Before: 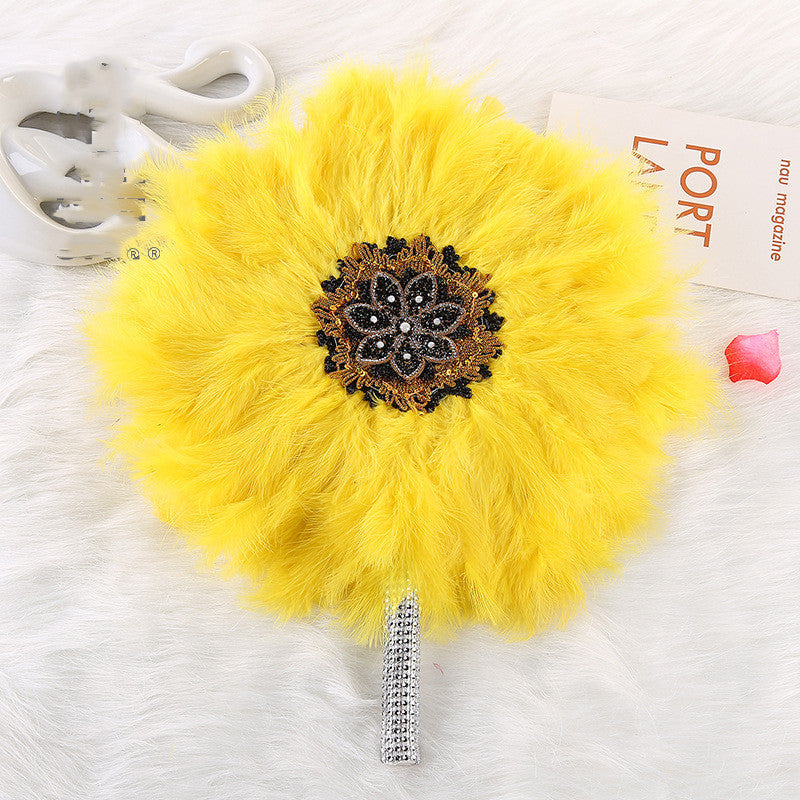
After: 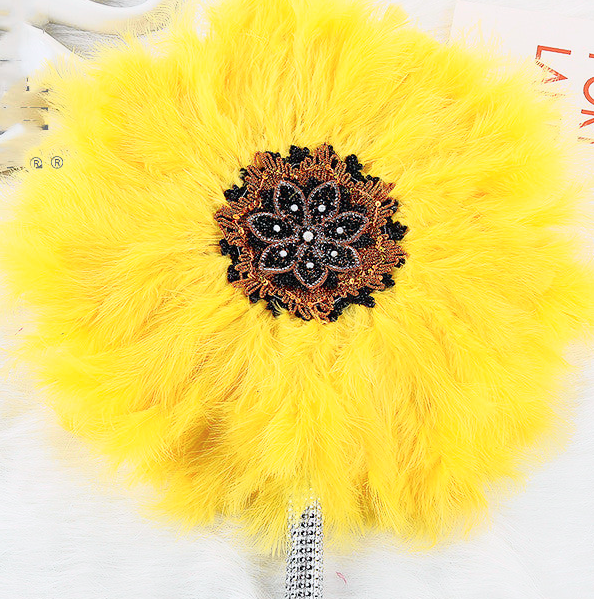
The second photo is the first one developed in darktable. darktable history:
tone curve: curves: ch0 [(0, 0) (0.105, 0.068) (0.195, 0.162) (0.283, 0.283) (0.384, 0.404) (0.485, 0.531) (0.638, 0.681) (0.795, 0.879) (1, 0.977)]; ch1 [(0, 0) (0.161, 0.092) (0.35, 0.33) (0.379, 0.401) (0.456, 0.469) (0.504, 0.498) (0.53, 0.532) (0.58, 0.619) (0.635, 0.671) (1, 1)]; ch2 [(0, 0) (0.371, 0.362) (0.437, 0.437) (0.483, 0.484) (0.53, 0.515) (0.56, 0.58) (0.622, 0.606) (1, 1)], color space Lab, independent channels, preserve colors none
contrast brightness saturation: saturation 0.122
tone equalizer: -7 EV 0.125 EV, edges refinement/feathering 500, mask exposure compensation -1.57 EV, preserve details no
crop and rotate: left 12.212%, top 11.394%, right 13.496%, bottom 13.72%
